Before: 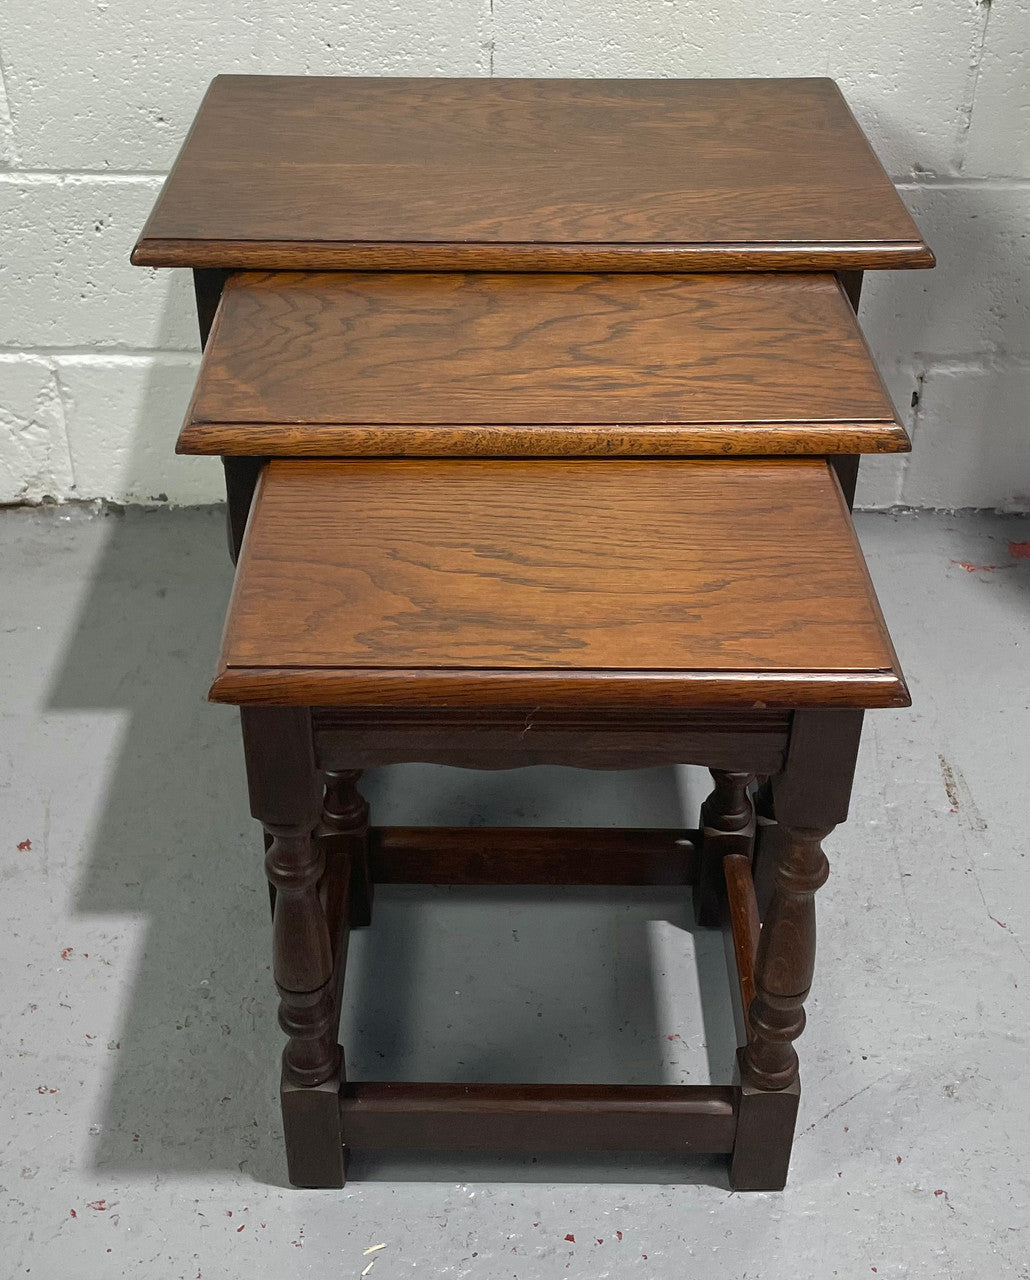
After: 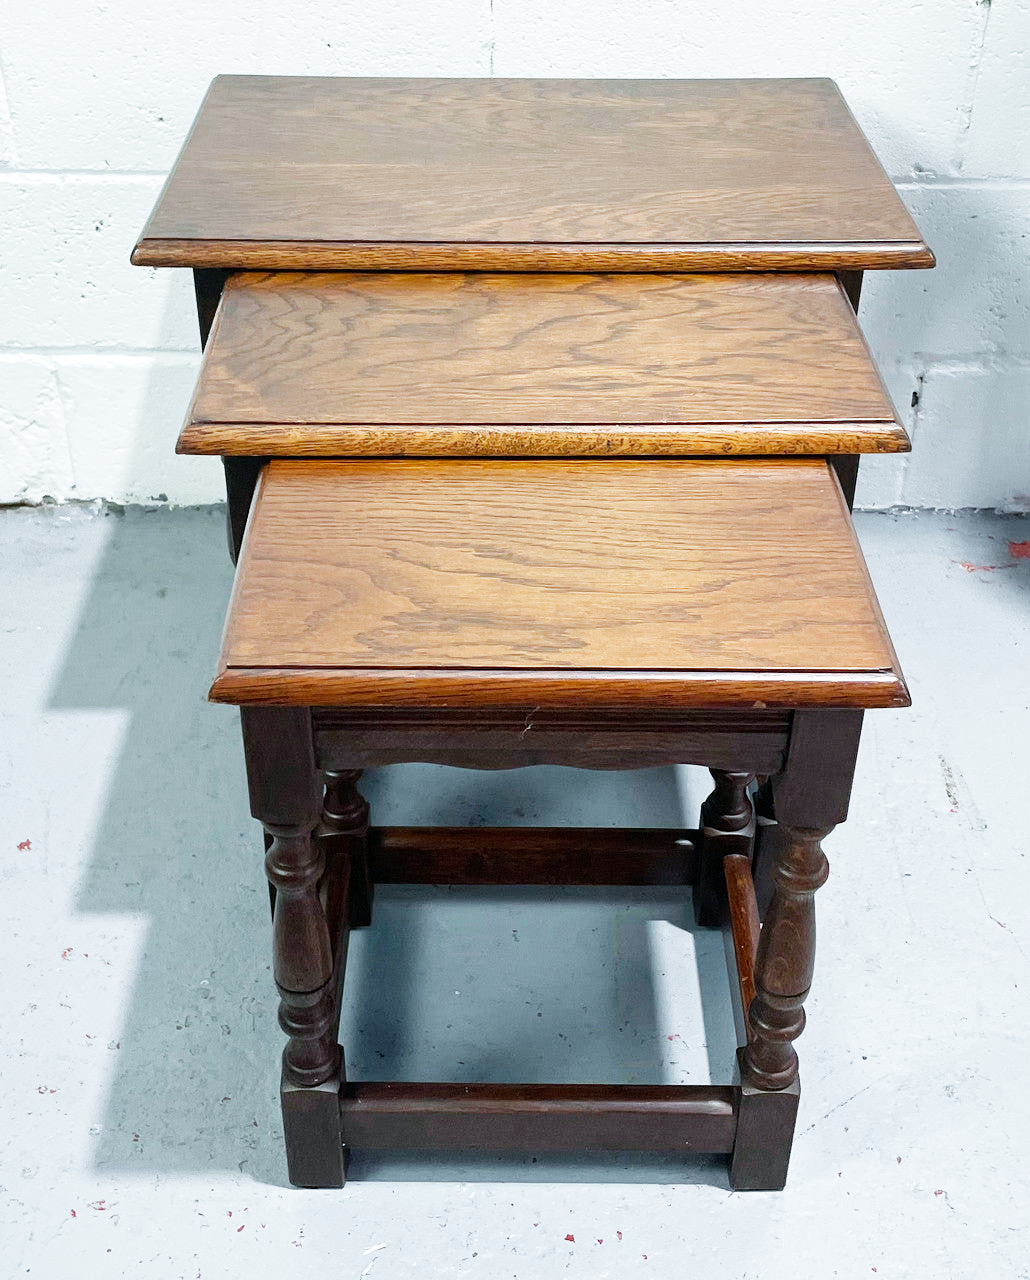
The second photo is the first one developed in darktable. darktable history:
exposure: black level correction 0, exposure 1.4 EV, compensate highlight preservation false
filmic rgb: black relative exposure -16 EV, white relative exposure 5.31 EV, hardness 5.9, contrast 1.25, preserve chrominance no, color science v5 (2021)
color calibration: illuminant Planckian (black body), x 0.378, y 0.375, temperature 4065 K
